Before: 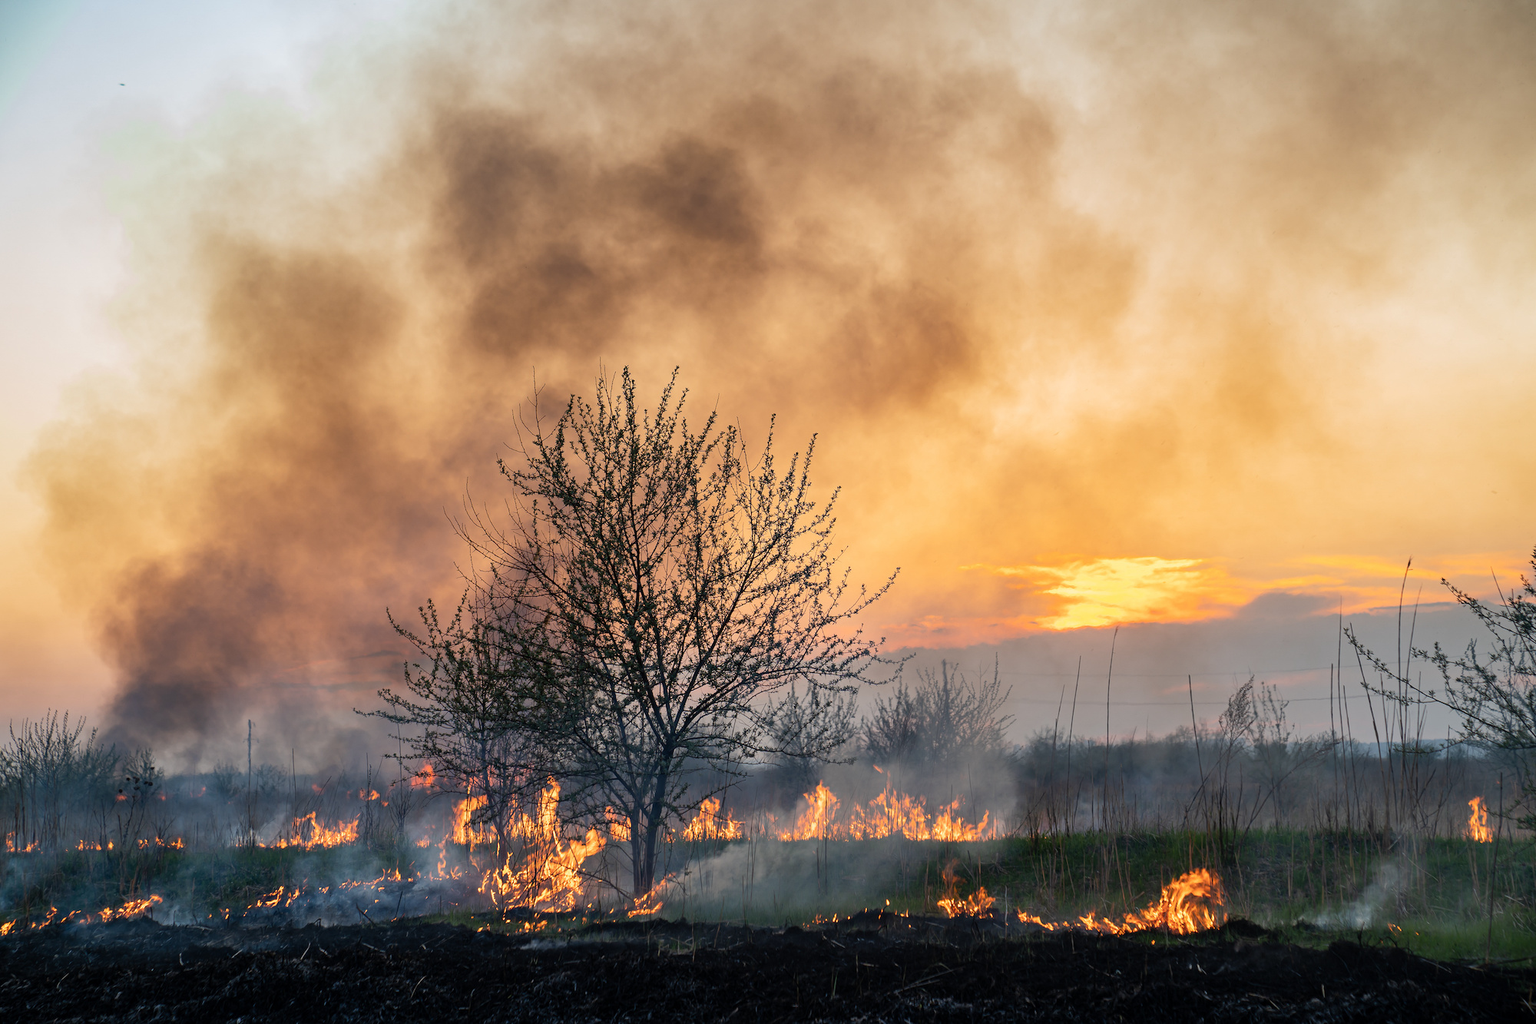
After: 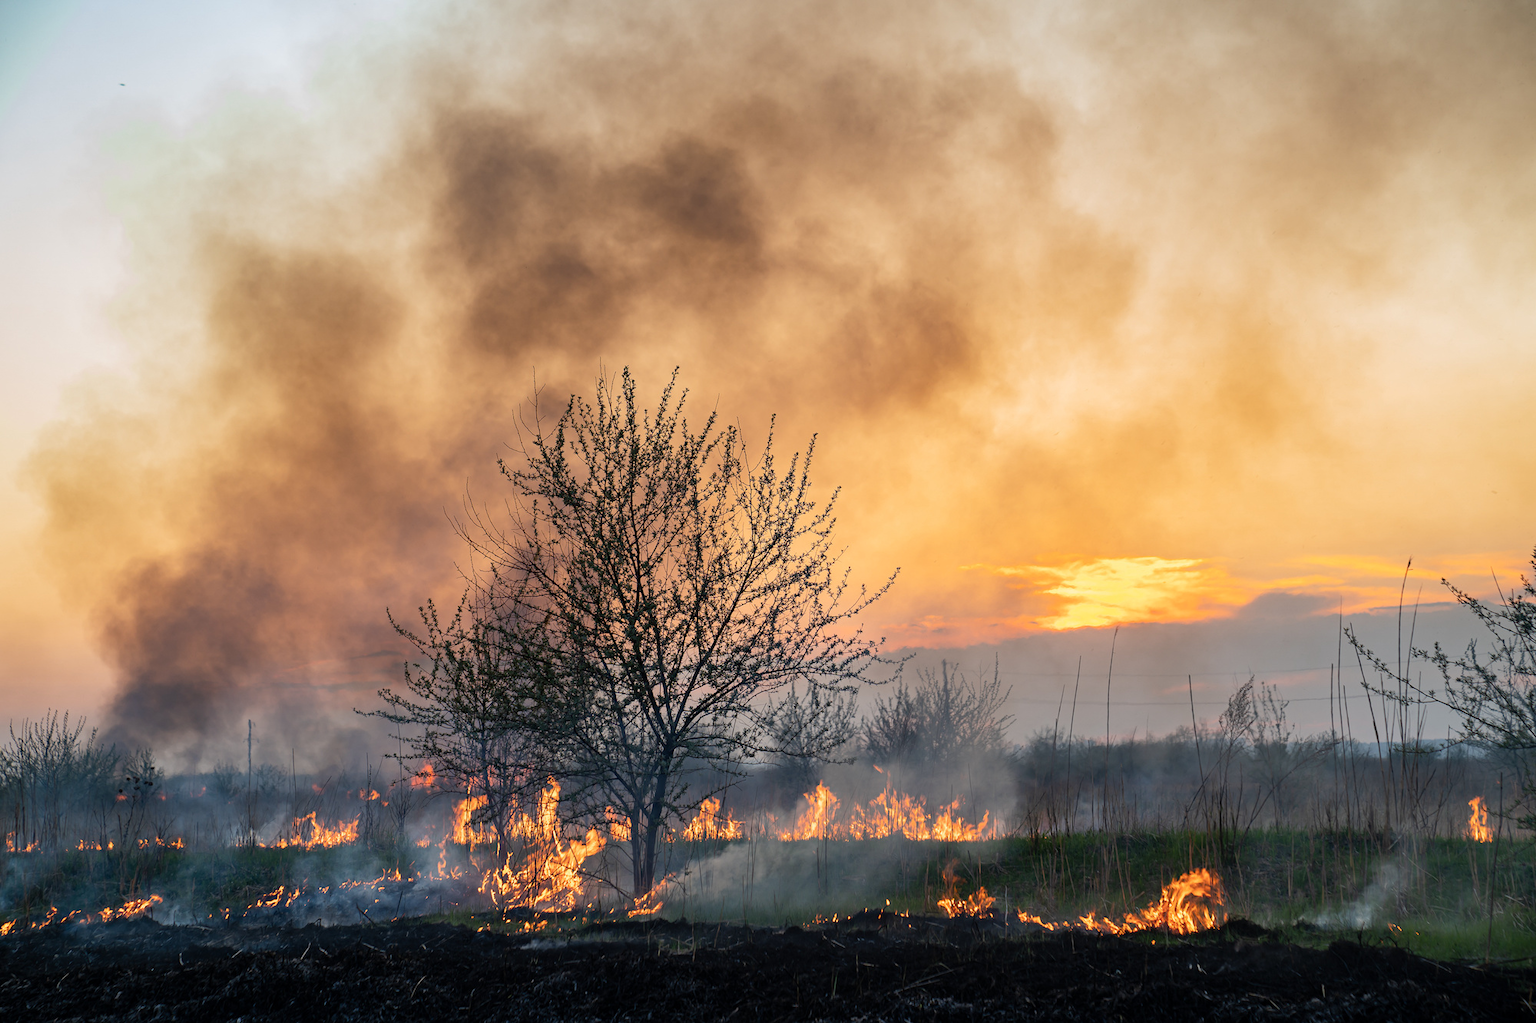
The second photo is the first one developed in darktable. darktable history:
tone equalizer: -7 EV 0.098 EV
